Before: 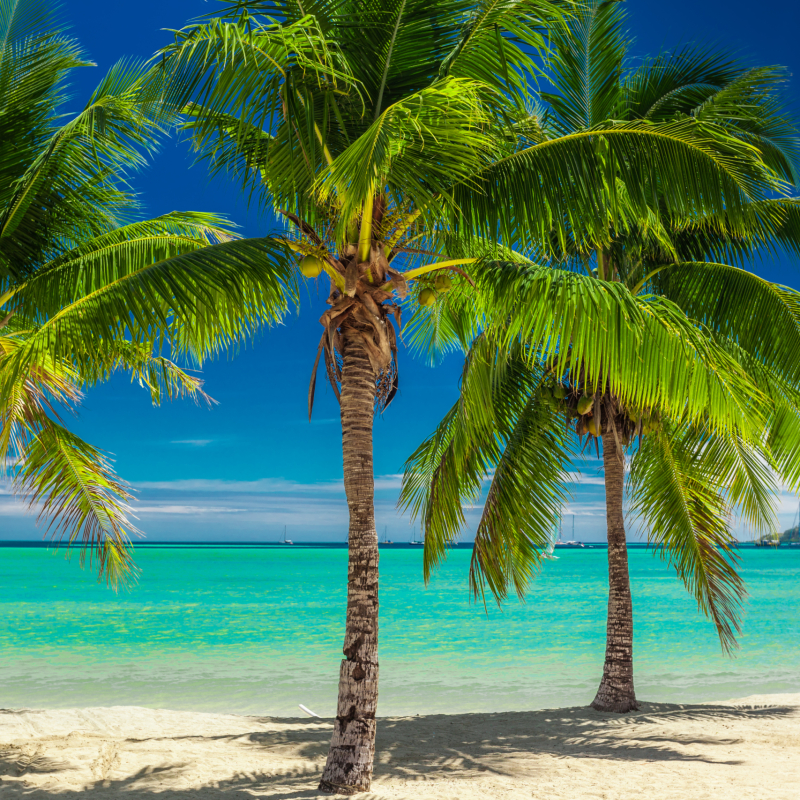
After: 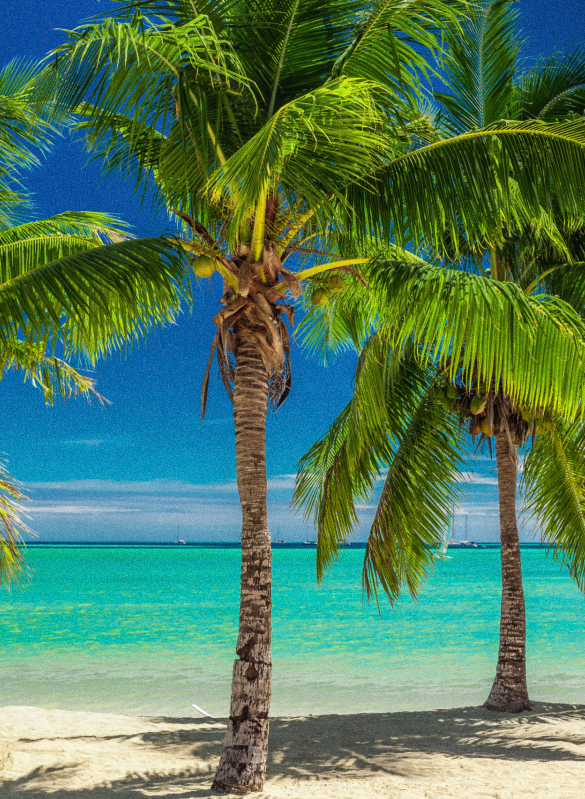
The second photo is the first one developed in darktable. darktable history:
crop: left 13.443%, right 13.31%
shadows and highlights: shadows 37.27, highlights -28.18, soften with gaussian
grain: on, module defaults
color balance rgb: linear chroma grading › global chroma -0.67%, saturation formula JzAzBz (2021)
